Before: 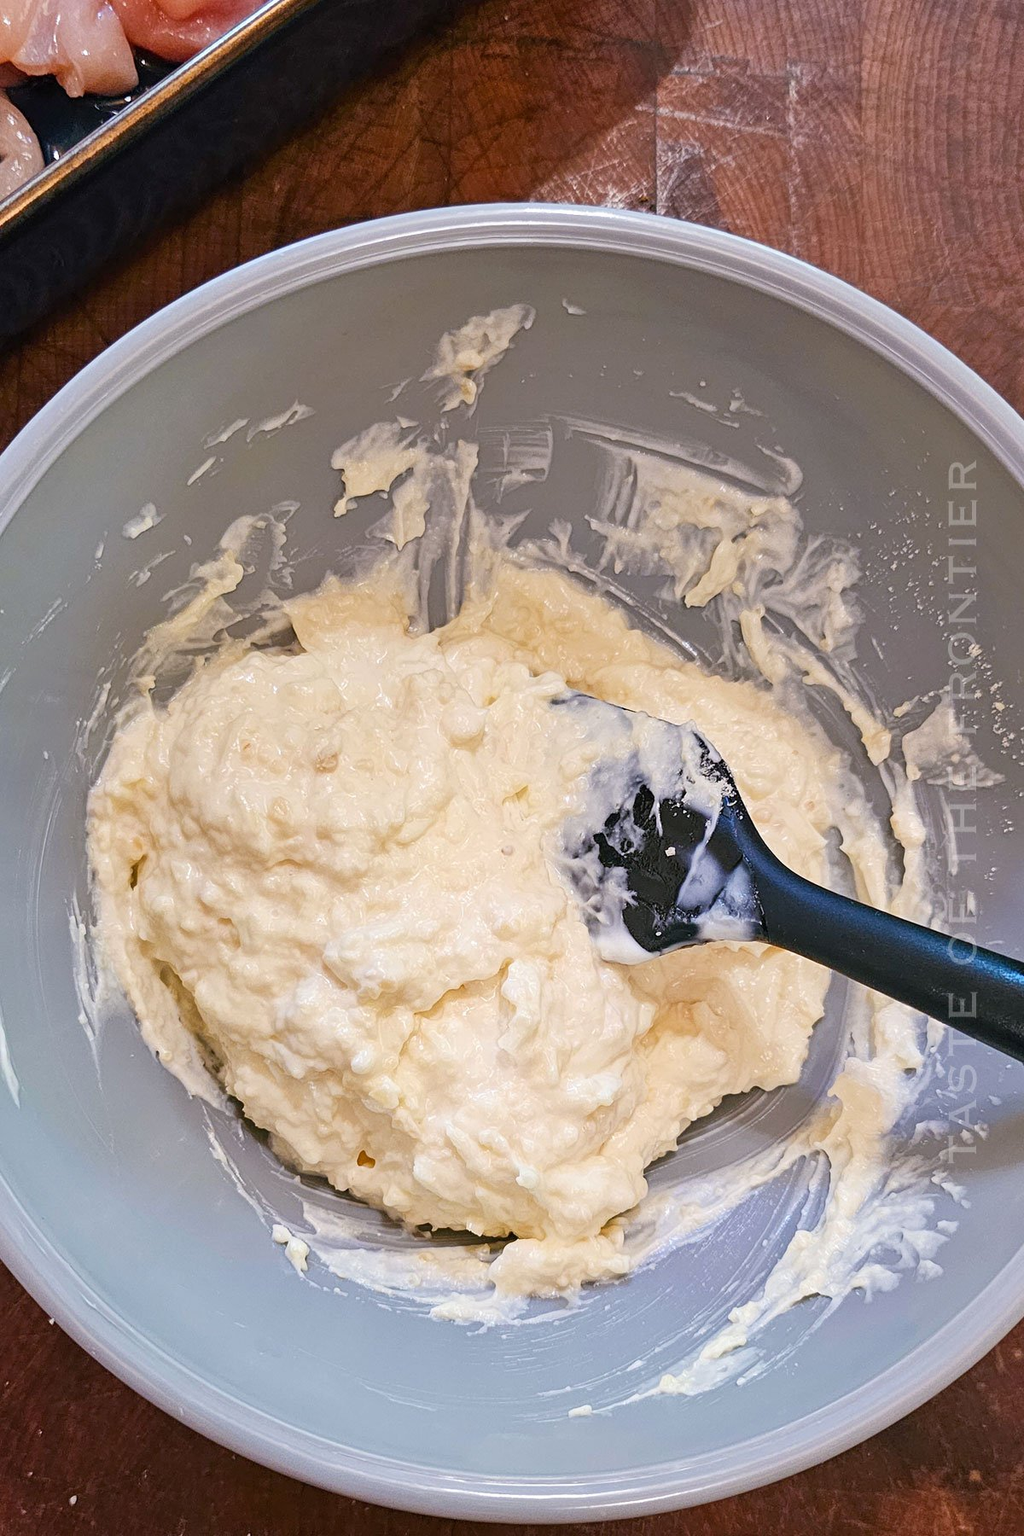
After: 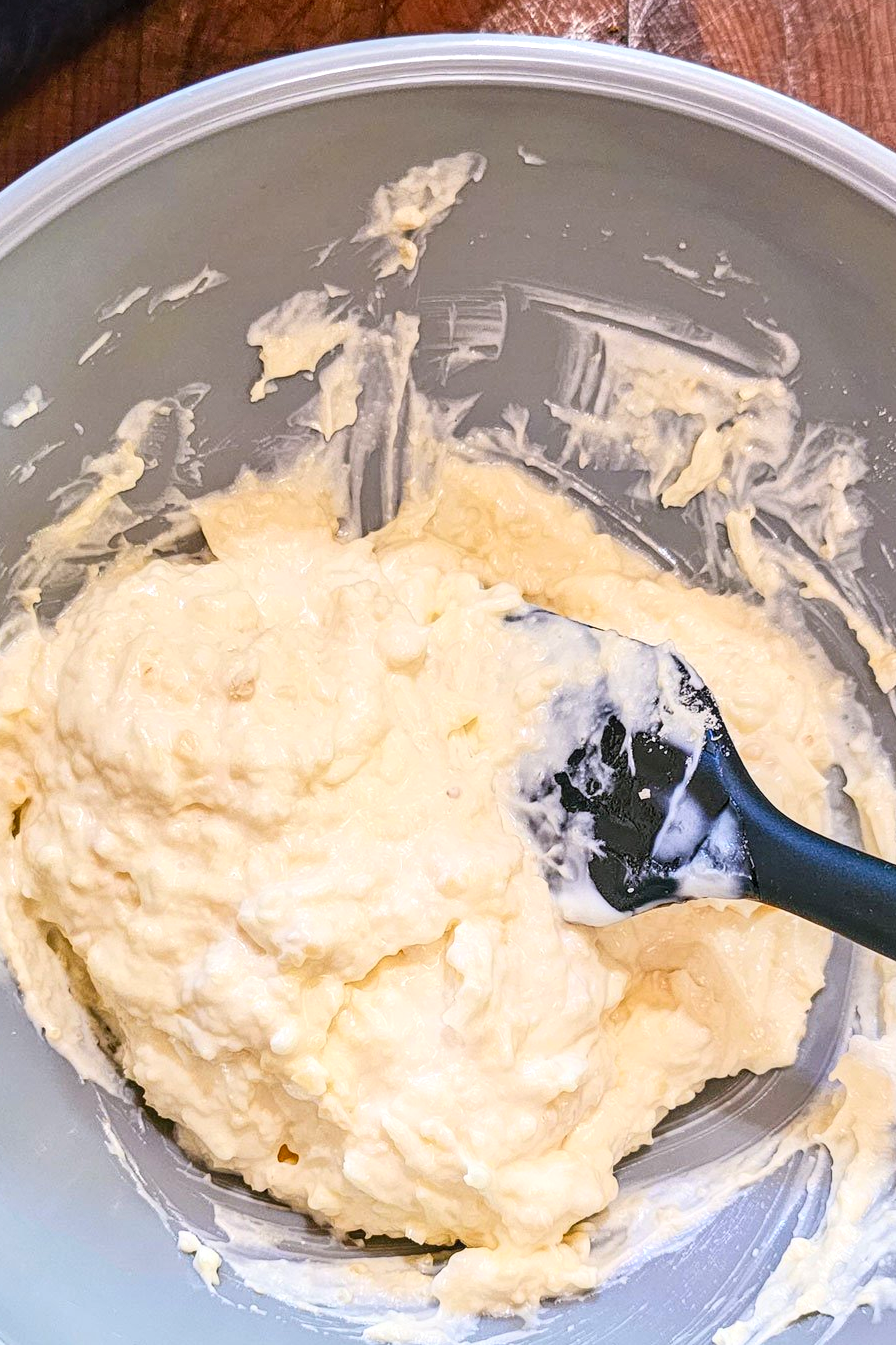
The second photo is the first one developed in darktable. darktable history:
local contrast: detail 130%
crop and rotate: left 11.831%, top 11.346%, right 13.429%, bottom 13.899%
contrast brightness saturation: contrast 0.2, brightness 0.16, saturation 0.22
